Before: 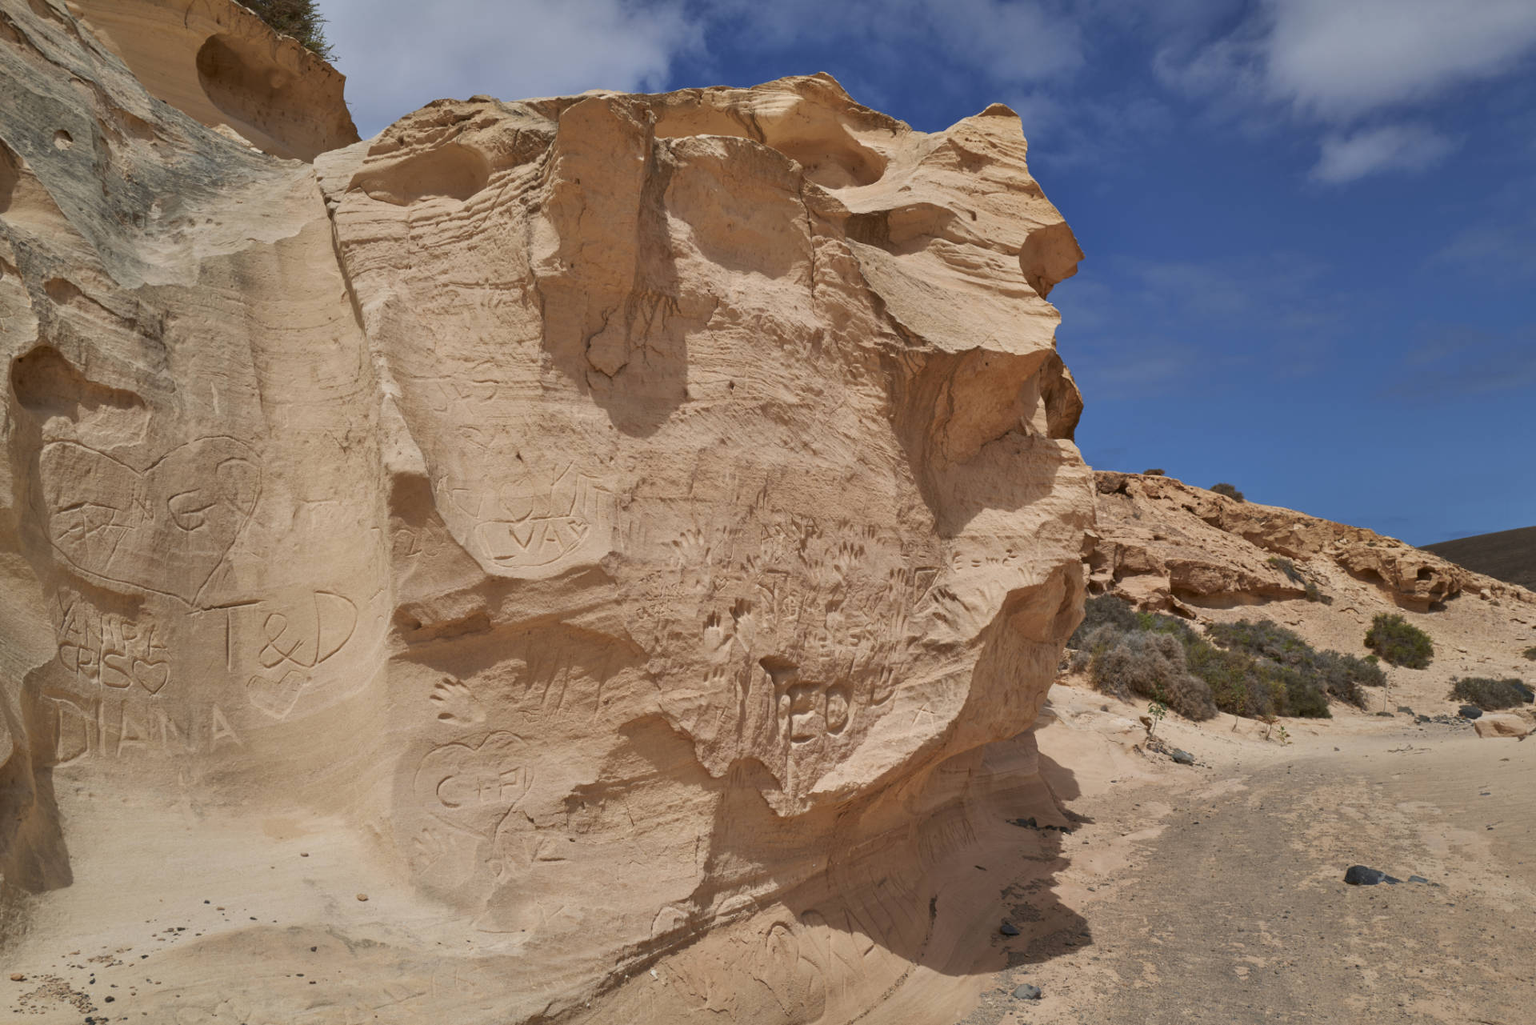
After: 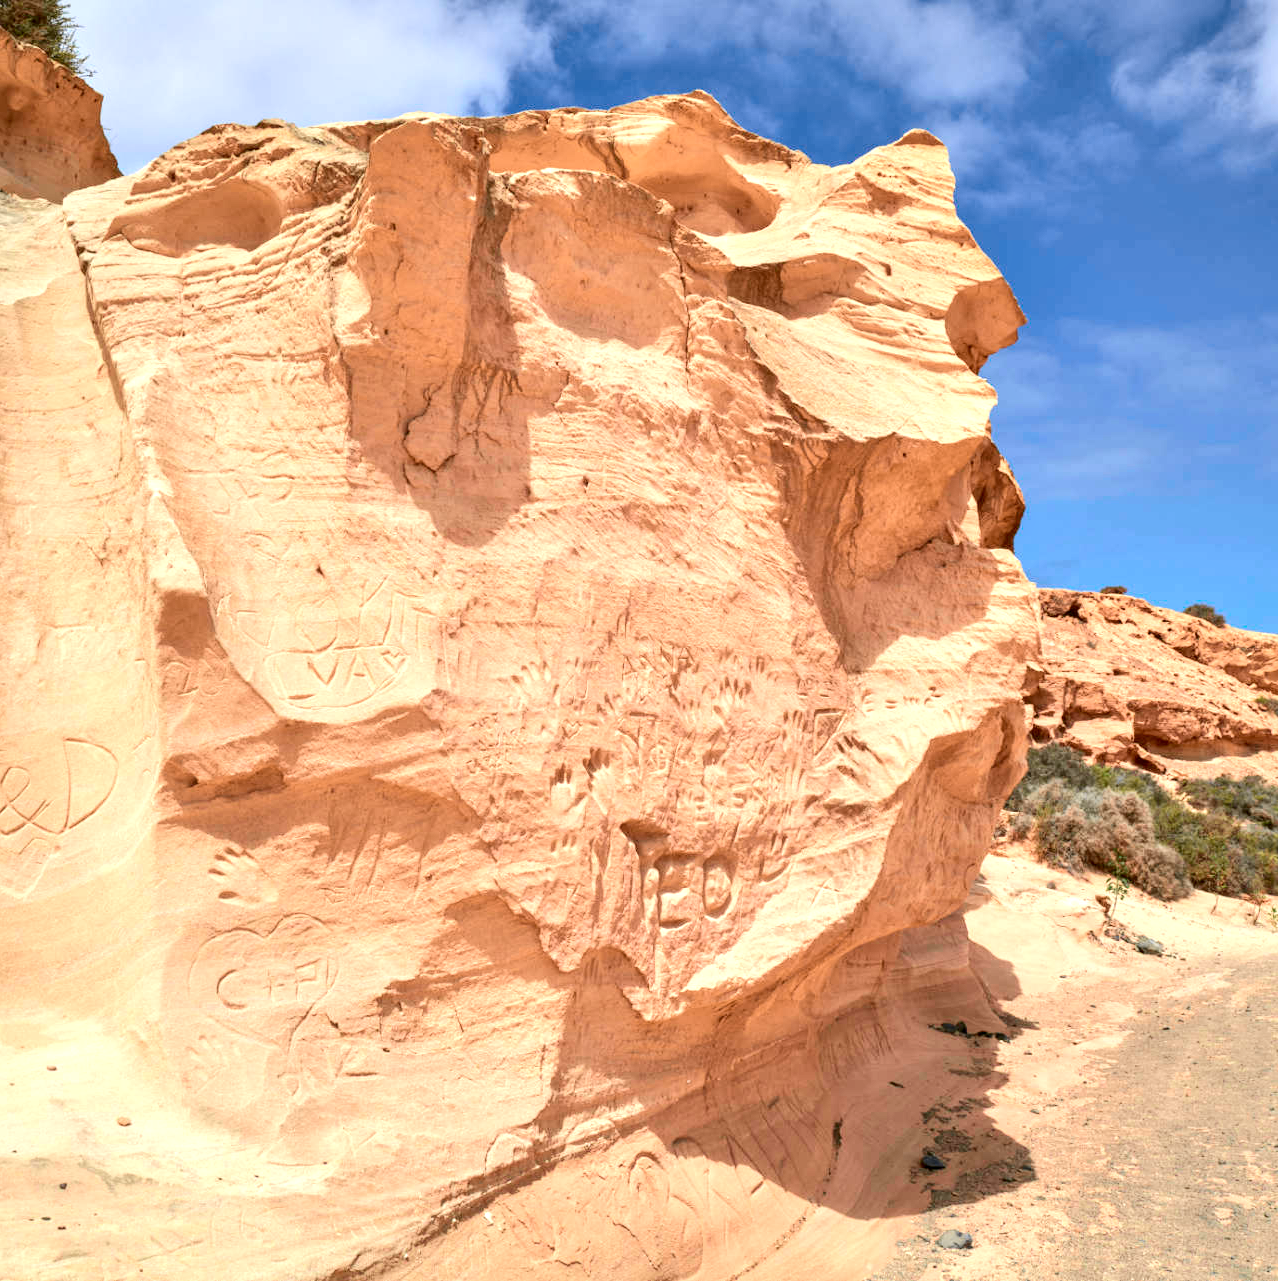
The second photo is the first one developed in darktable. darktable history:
local contrast: shadows 97%, midtone range 0.497
exposure: black level correction 0, exposure 1.107 EV, compensate highlight preservation false
tone curve: curves: ch0 [(0, 0.018) (0.061, 0.041) (0.205, 0.191) (0.289, 0.292) (0.39, 0.424) (0.493, 0.551) (0.666, 0.743) (0.795, 0.841) (1, 0.998)]; ch1 [(0, 0) (0.385, 0.343) (0.439, 0.415) (0.494, 0.498) (0.501, 0.501) (0.51, 0.496) (0.548, 0.554) (0.586, 0.61) (0.684, 0.658) (0.783, 0.804) (1, 1)]; ch2 [(0, 0) (0.304, 0.31) (0.403, 0.399) (0.441, 0.428) (0.47, 0.469) (0.498, 0.496) (0.524, 0.538) (0.566, 0.588) (0.648, 0.665) (0.697, 0.699) (1, 1)], color space Lab, independent channels, preserve colors none
crop: left 17.142%, right 16.276%
